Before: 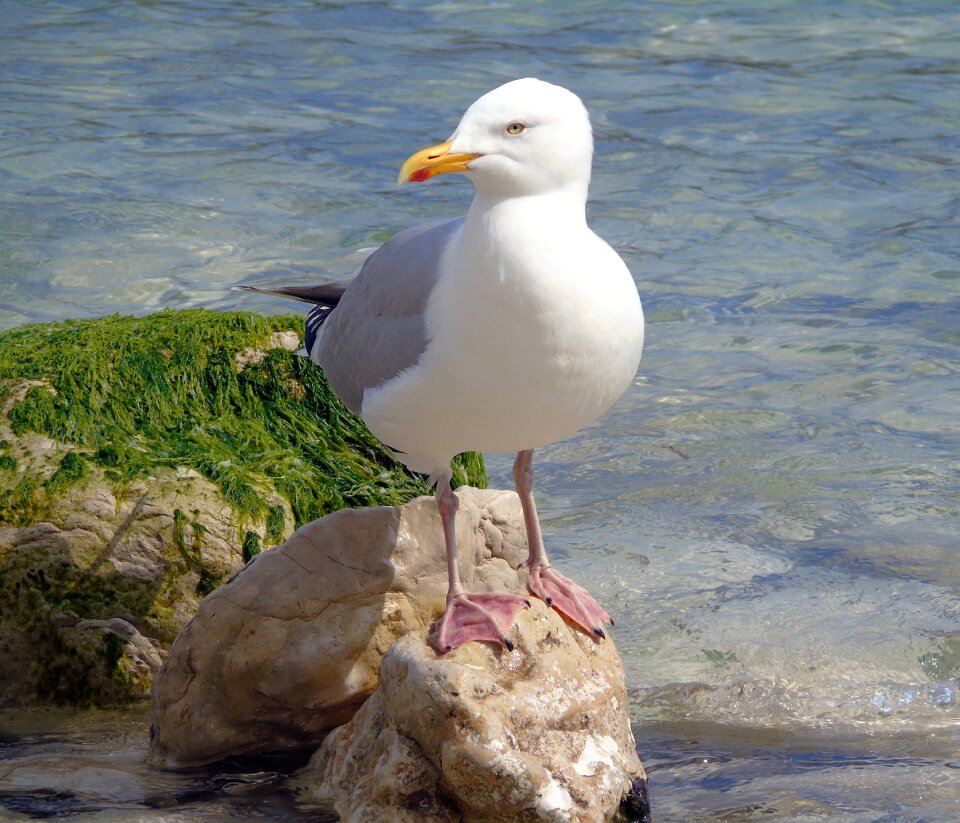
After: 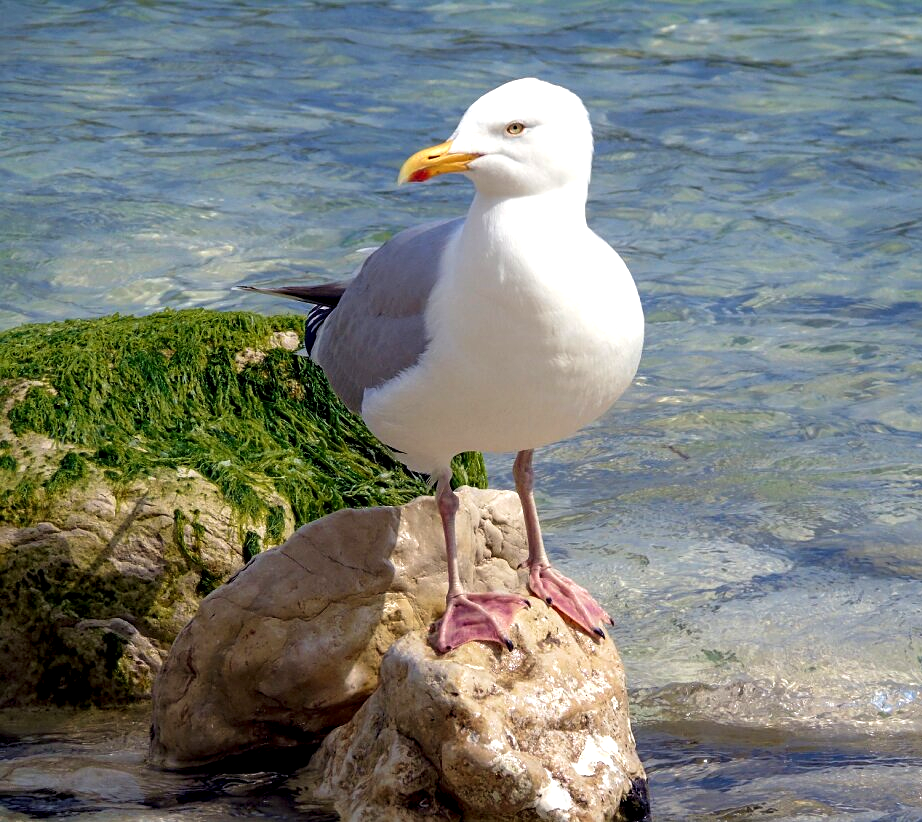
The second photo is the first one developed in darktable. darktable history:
crop: right 3.88%, bottom 0.037%
local contrast: detail 134%, midtone range 0.745
sharpen: amount 0.211
velvia: on, module defaults
